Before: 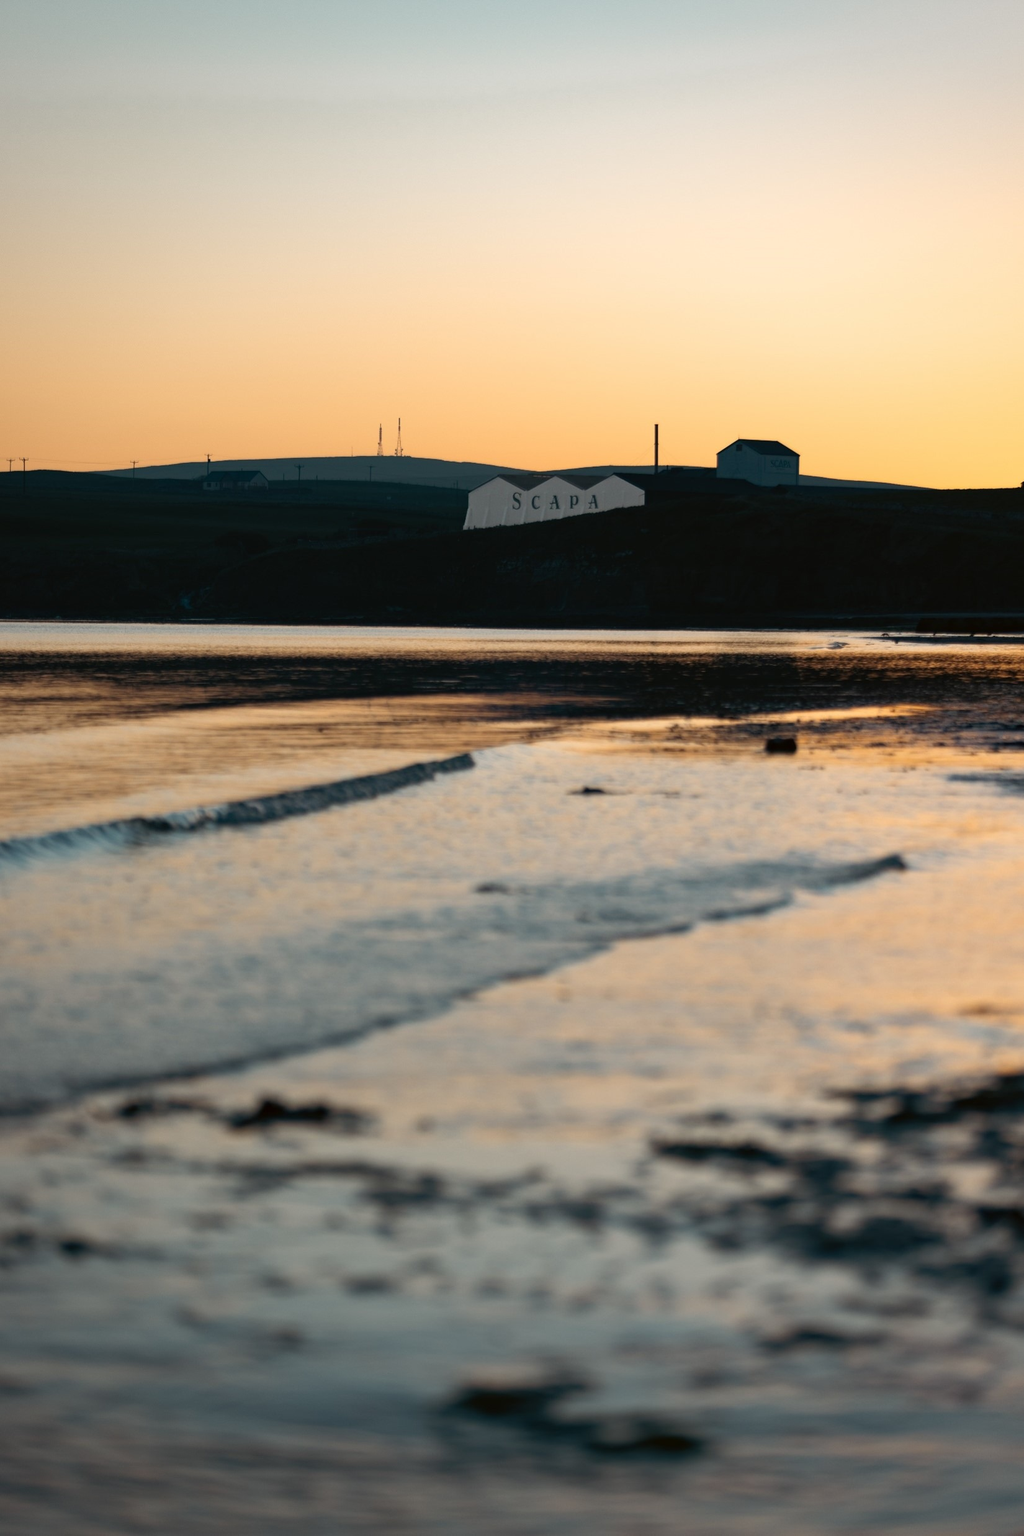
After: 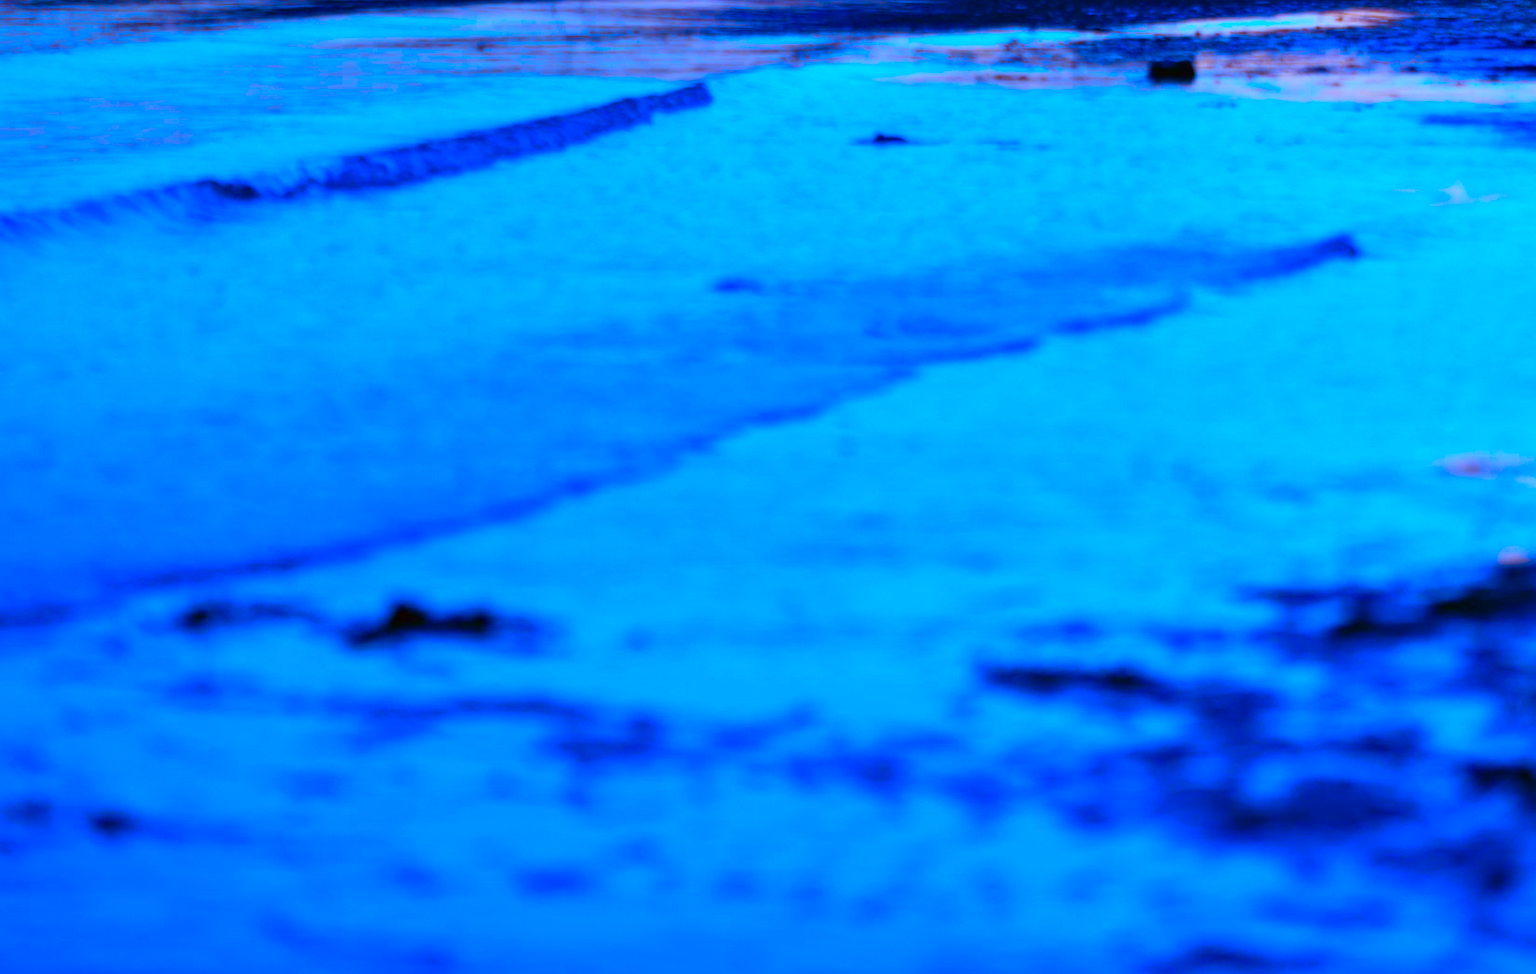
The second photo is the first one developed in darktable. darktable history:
color calibration: illuminant as shot in camera, x 0.483, y 0.431, temperature 2443.9 K
crop: top 45.461%, bottom 12.233%
color correction: highlights a* 1.54, highlights b* -1.7, saturation 2.52
